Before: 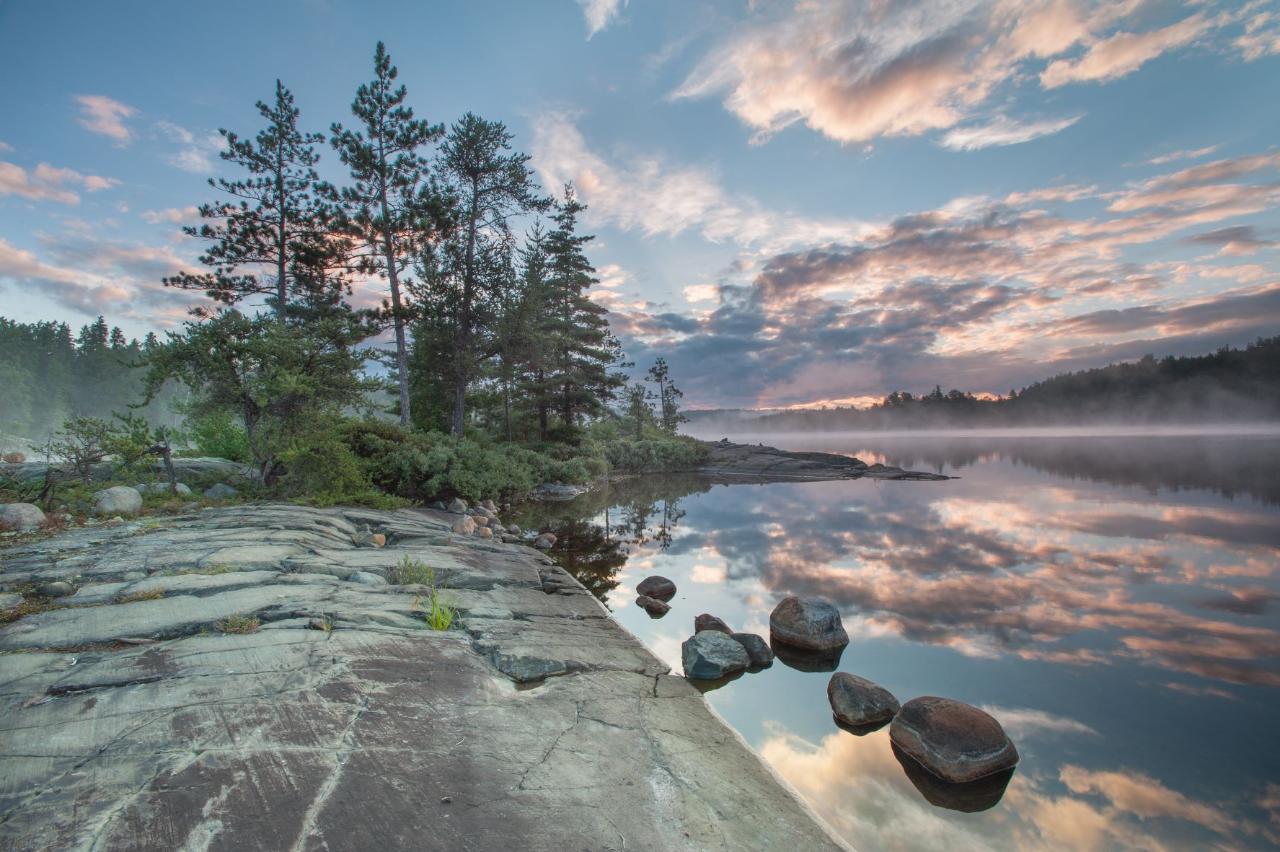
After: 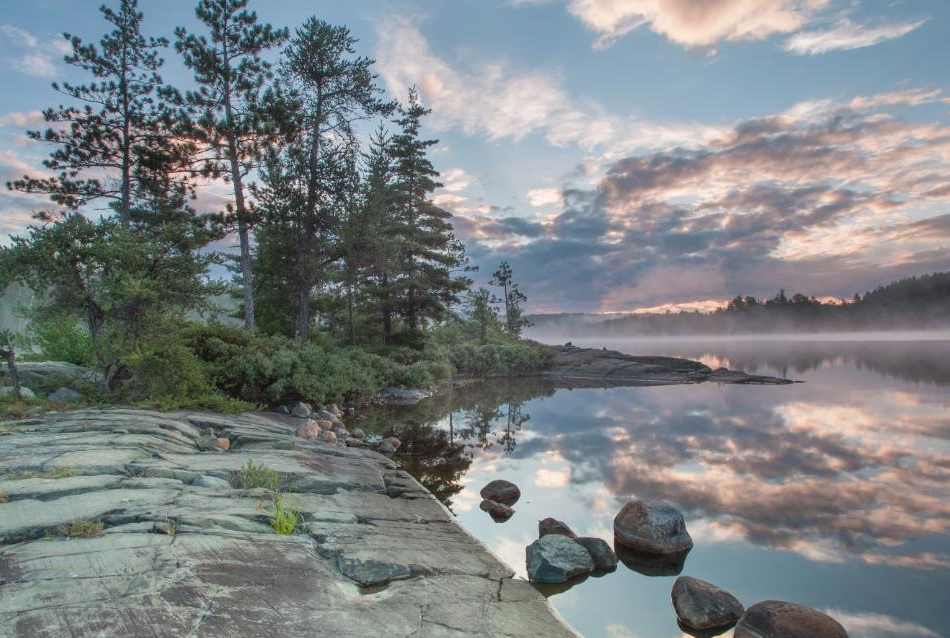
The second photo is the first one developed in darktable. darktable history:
crop and rotate: left 12.227%, top 11.347%, right 13.53%, bottom 13.768%
color zones: curves: ch1 [(0, 0.469) (0.001, 0.469) (0.12, 0.446) (0.248, 0.469) (0.5, 0.5) (0.748, 0.5) (0.999, 0.469) (1, 0.469)]
